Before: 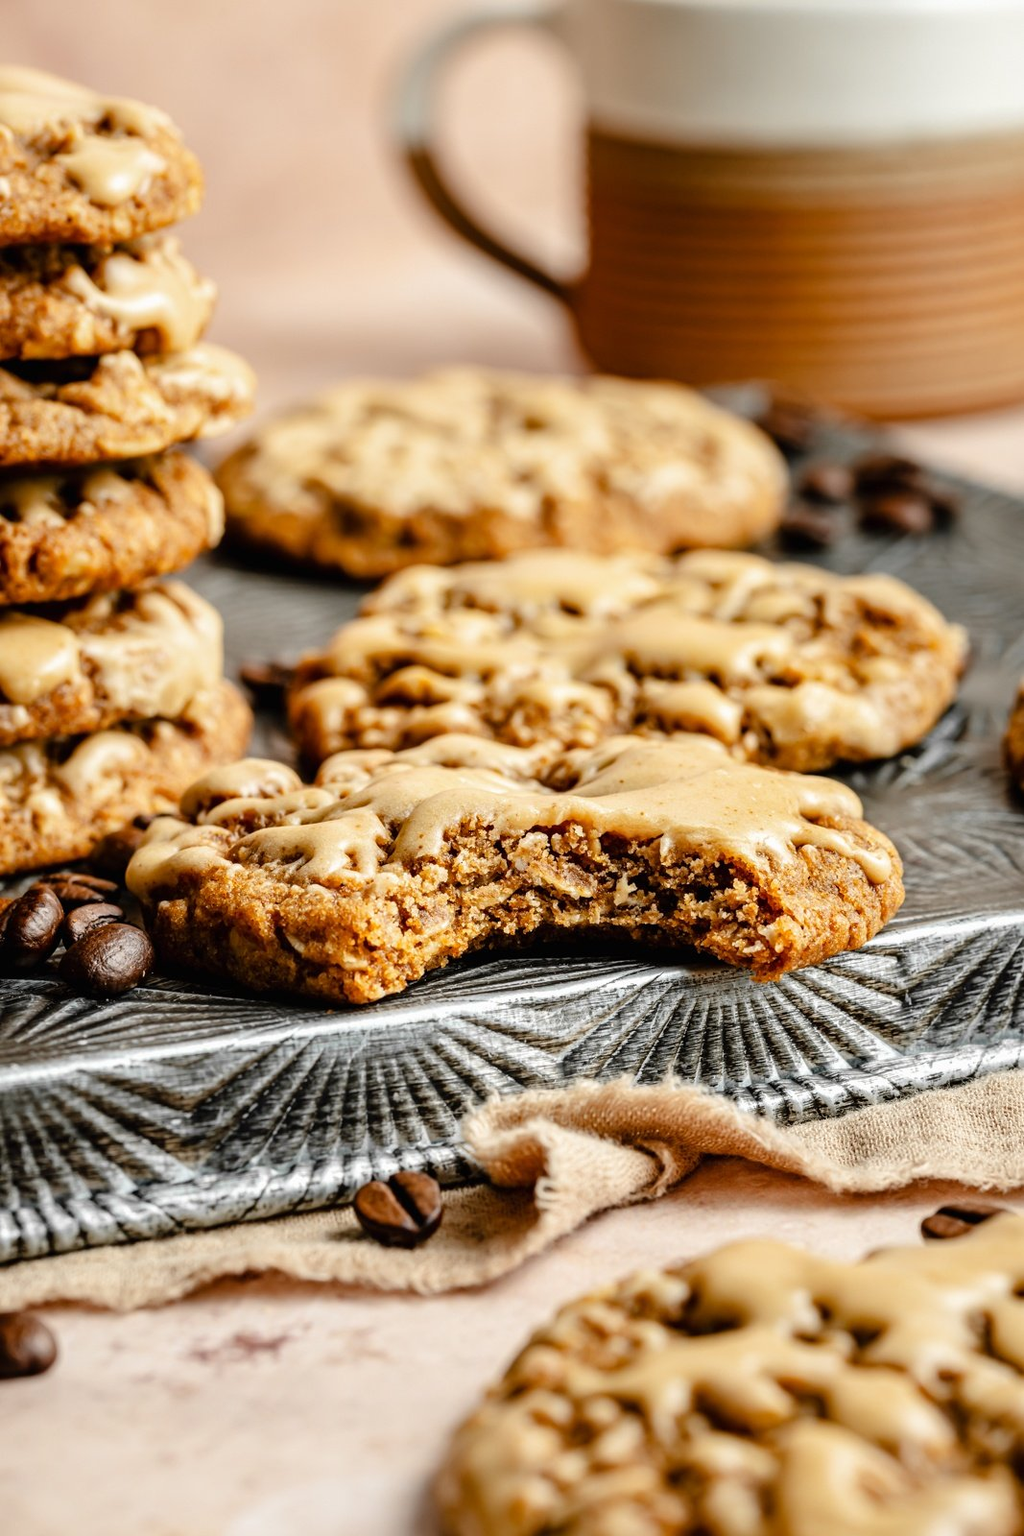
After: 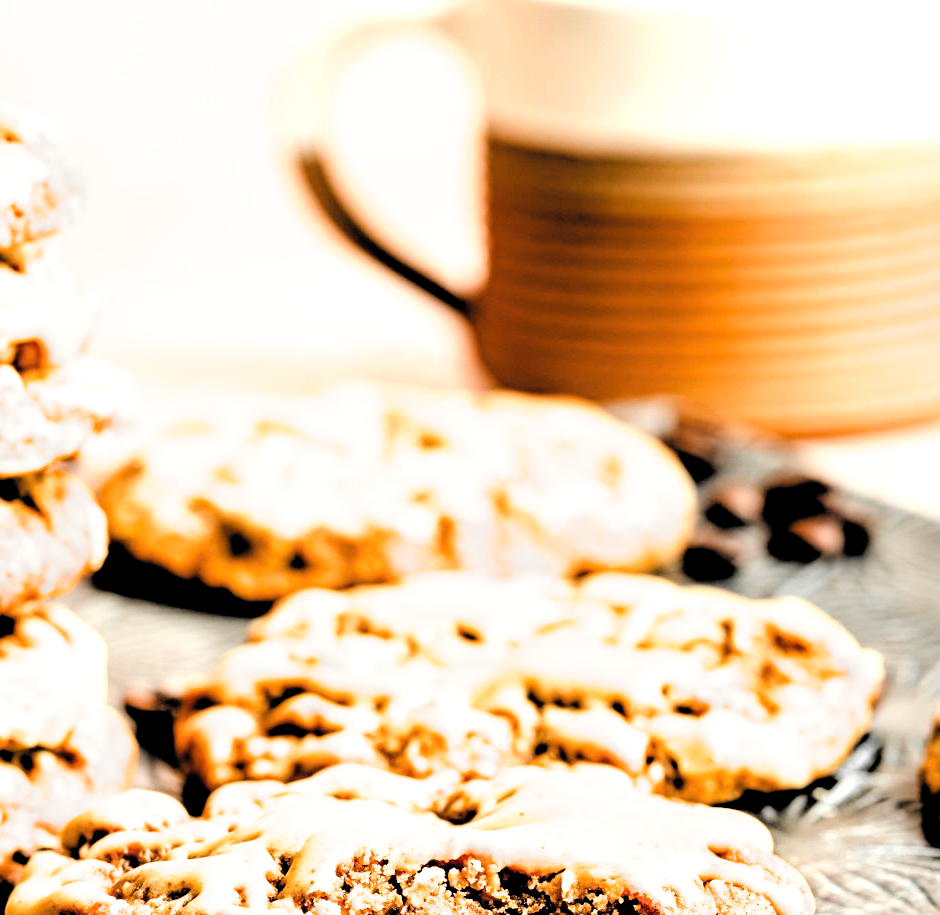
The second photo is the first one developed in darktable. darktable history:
filmic rgb: middle gray luminance 13.55%, black relative exposure -1.97 EV, white relative exposure 3.1 EV, threshold 6 EV, target black luminance 0%, hardness 1.79, latitude 59.23%, contrast 1.728, highlights saturation mix 5%, shadows ↔ highlights balance -37.52%, add noise in highlights 0, color science v3 (2019), use custom middle-gray values true, iterations of high-quality reconstruction 0, contrast in highlights soft, enable highlight reconstruction true
crop and rotate: left 11.812%, bottom 42.776%
exposure: black level correction 0, exposure 0.9 EV, compensate exposure bias true, compensate highlight preservation false
